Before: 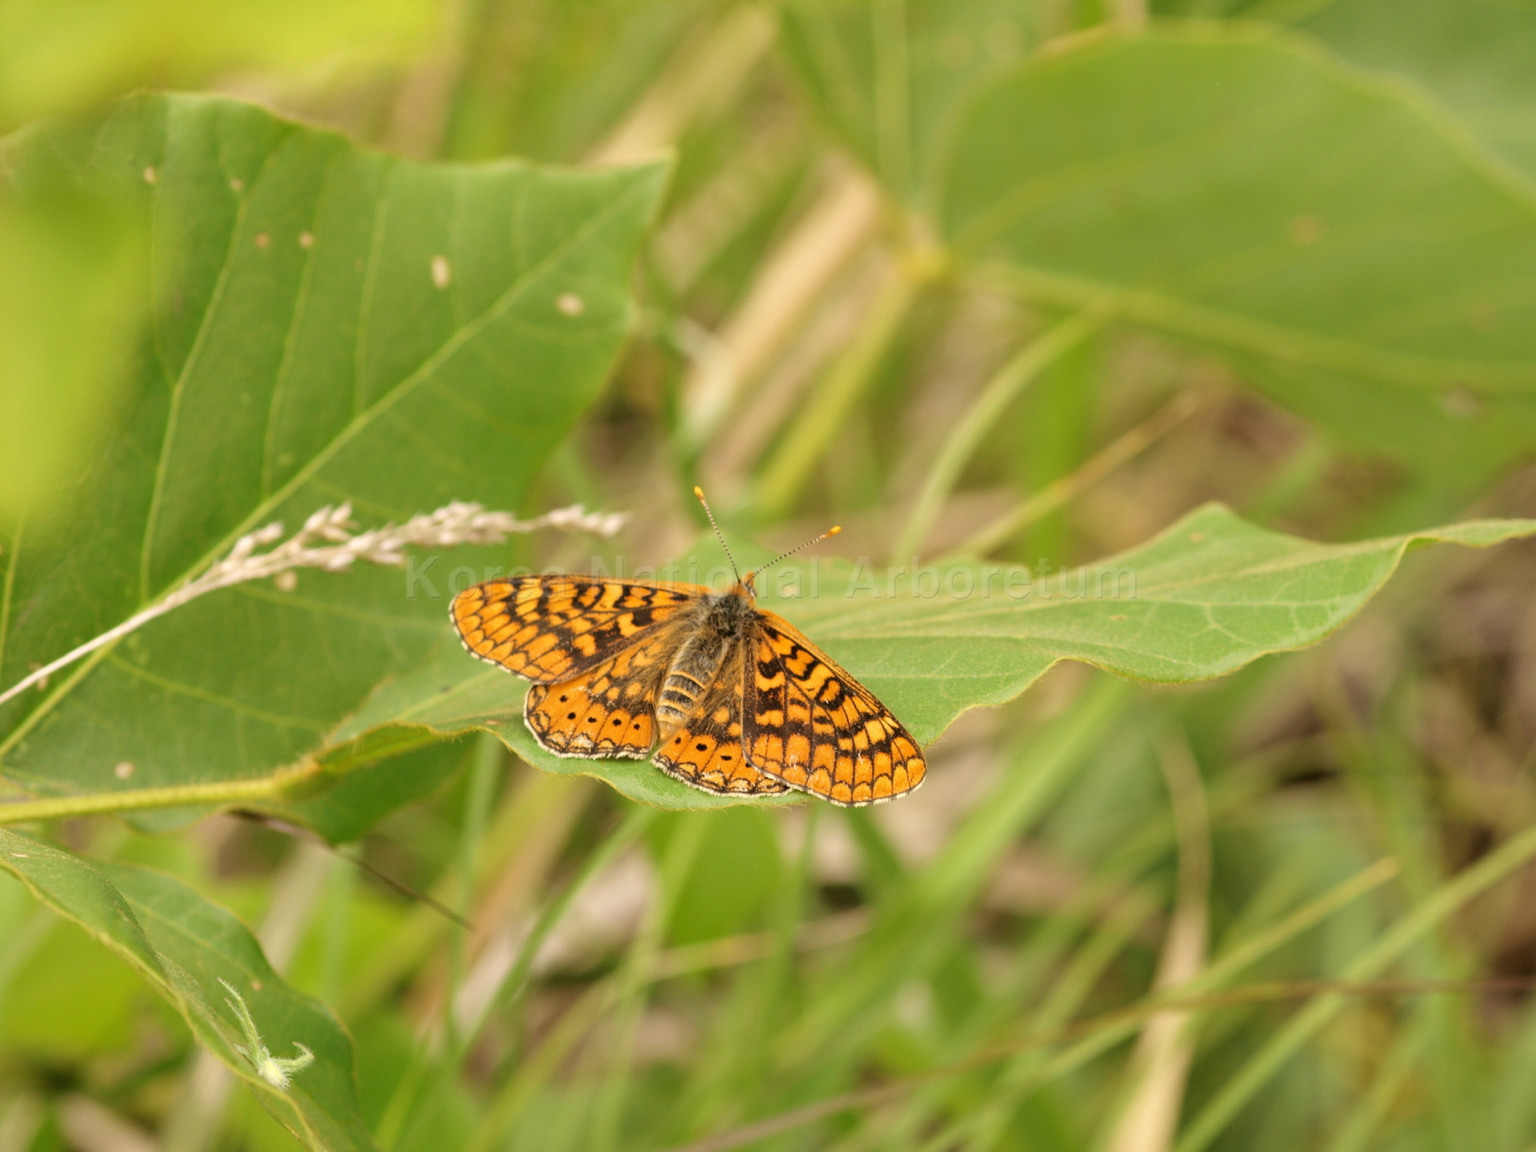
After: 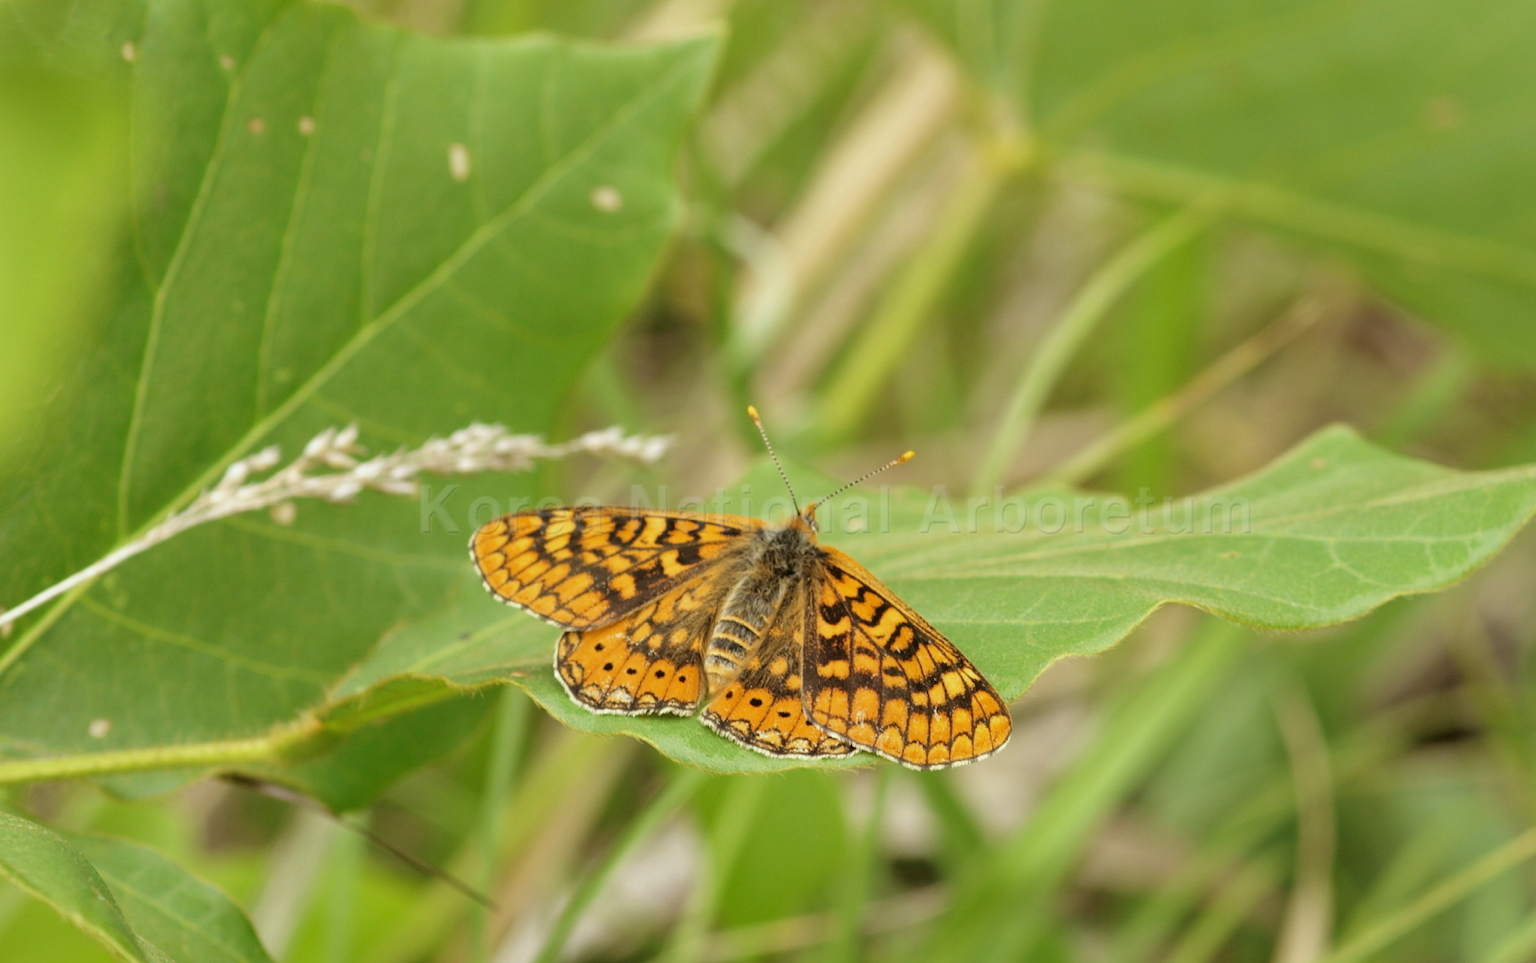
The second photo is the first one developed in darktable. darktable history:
crop and rotate: left 2.425%, top 11.305%, right 9.6%, bottom 15.08%
white balance: red 0.925, blue 1.046
